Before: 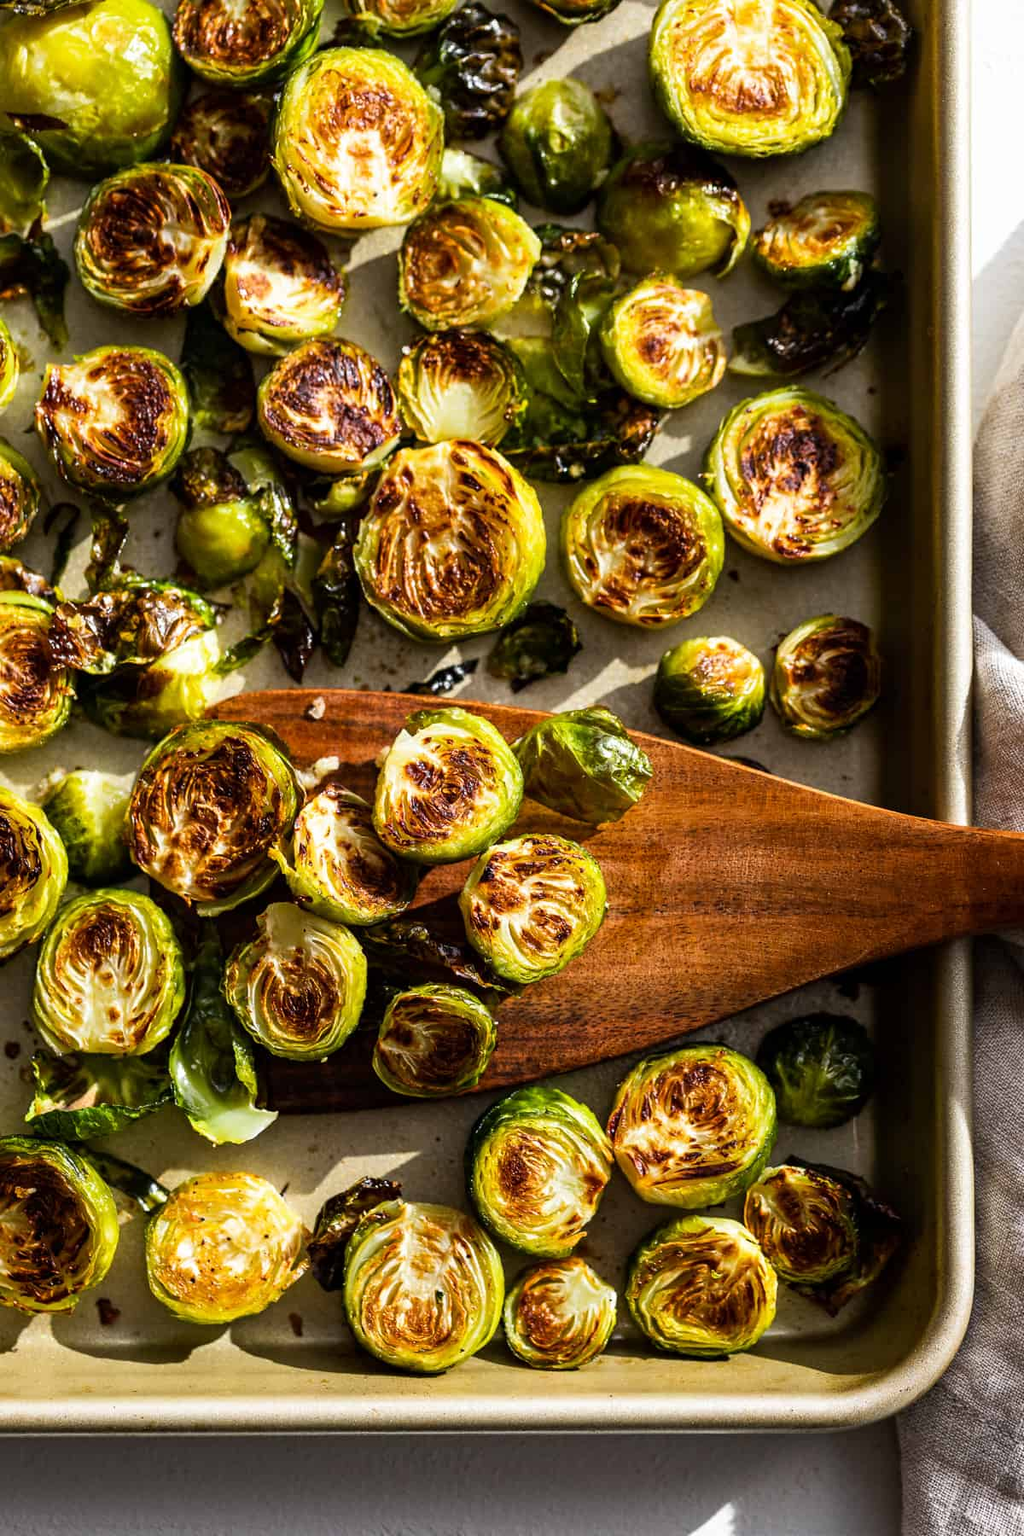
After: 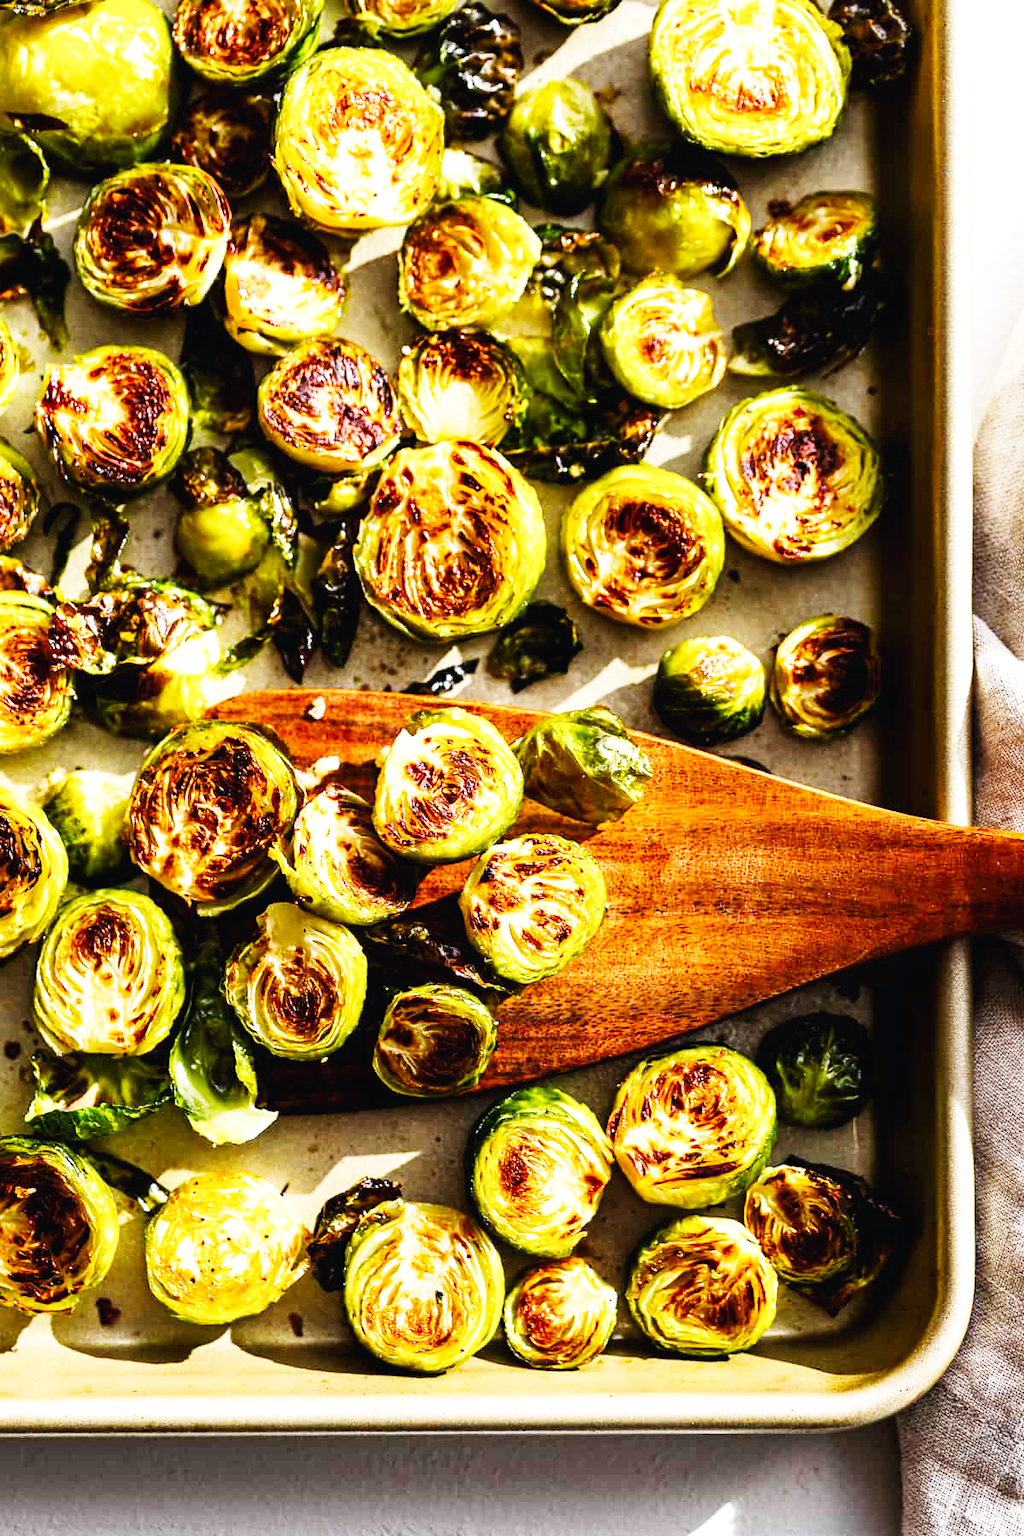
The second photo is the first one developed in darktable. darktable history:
tone curve: curves: ch0 [(0, 0) (0.003, 0.014) (0.011, 0.019) (0.025, 0.029) (0.044, 0.047) (0.069, 0.071) (0.1, 0.101) (0.136, 0.131) (0.177, 0.166) (0.224, 0.212) (0.277, 0.263) (0.335, 0.32) (0.399, 0.387) (0.468, 0.459) (0.543, 0.541) (0.623, 0.626) (0.709, 0.717) (0.801, 0.813) (0.898, 0.909) (1, 1)], preserve colors none
base curve: curves: ch0 [(0, 0.003) (0.001, 0.002) (0.006, 0.004) (0.02, 0.022) (0.048, 0.086) (0.094, 0.234) (0.162, 0.431) (0.258, 0.629) (0.385, 0.8) (0.548, 0.918) (0.751, 0.988) (1, 1)], preserve colors none
